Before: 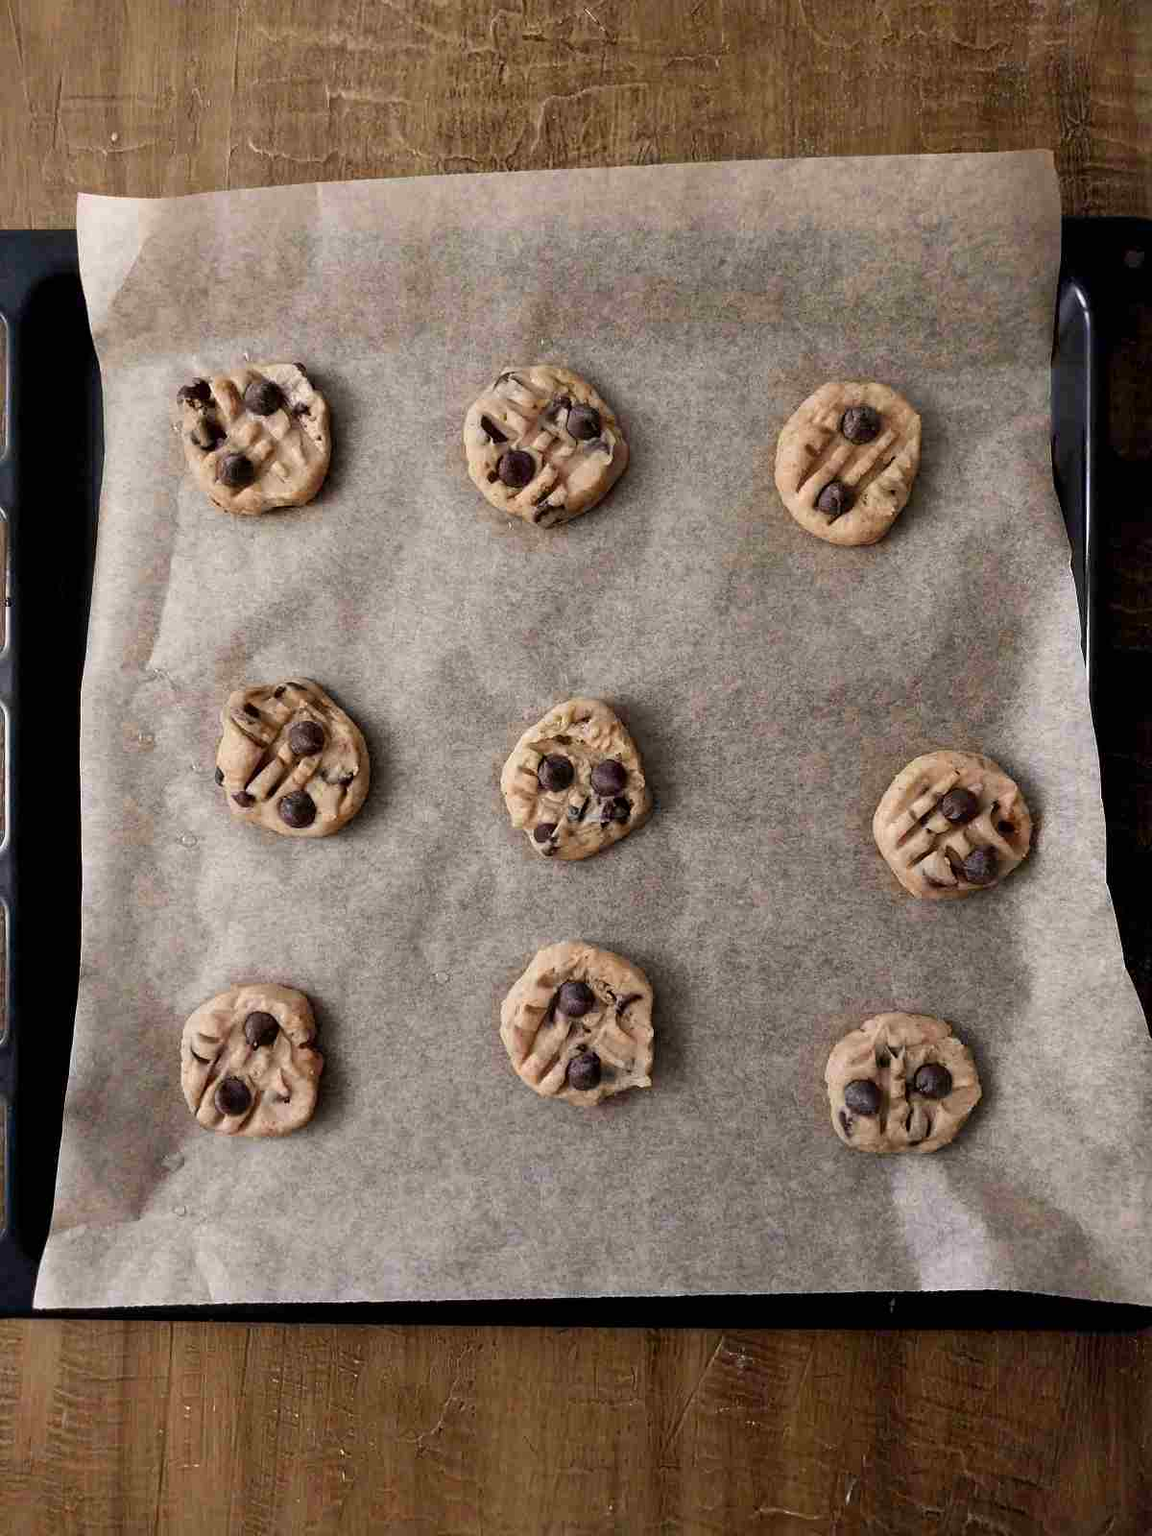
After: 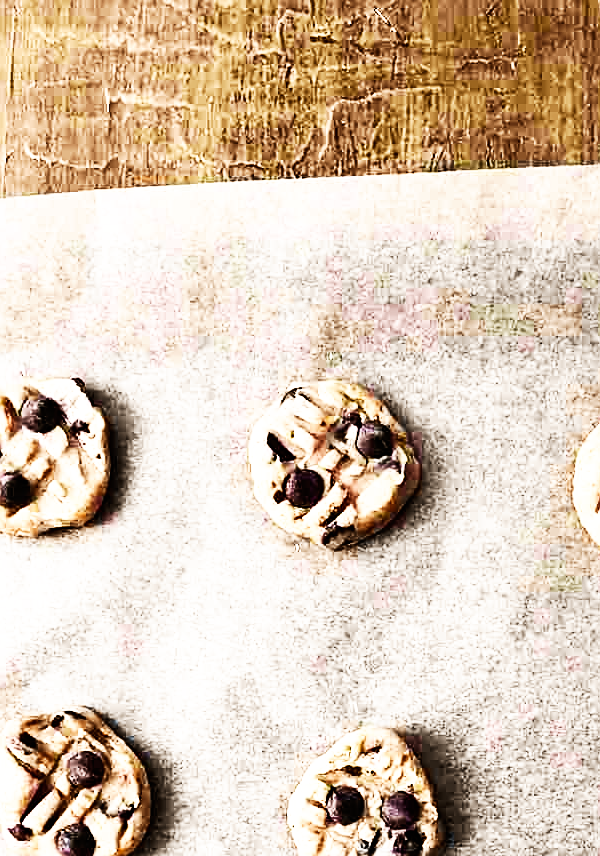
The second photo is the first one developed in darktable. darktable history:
crop: left 19.556%, right 30.401%, bottom 46.458%
sharpen: on, module defaults
base curve: curves: ch0 [(0, 0) (0.007, 0.004) (0.027, 0.03) (0.046, 0.07) (0.207, 0.54) (0.442, 0.872) (0.673, 0.972) (1, 1)], preserve colors none
tone equalizer: -8 EV -1.08 EV, -7 EV -1.01 EV, -6 EV -0.867 EV, -5 EV -0.578 EV, -3 EV 0.578 EV, -2 EV 0.867 EV, -1 EV 1.01 EV, +0 EV 1.08 EV, edges refinement/feathering 500, mask exposure compensation -1.57 EV, preserve details no
